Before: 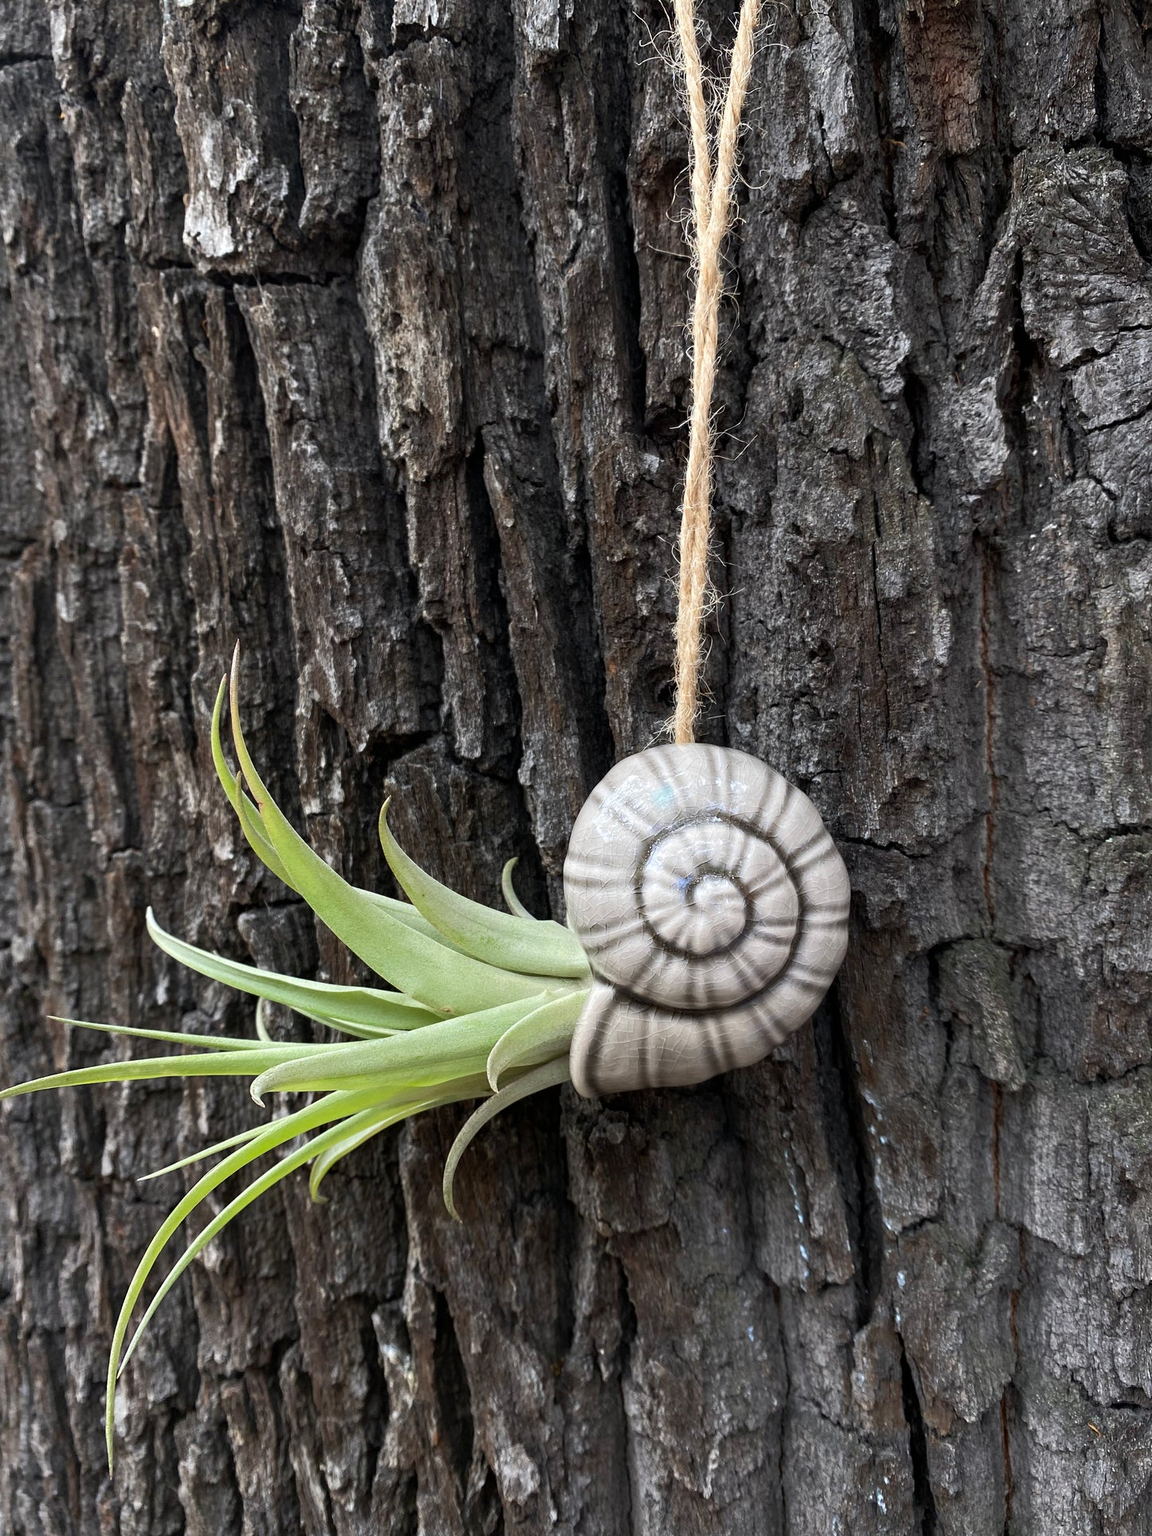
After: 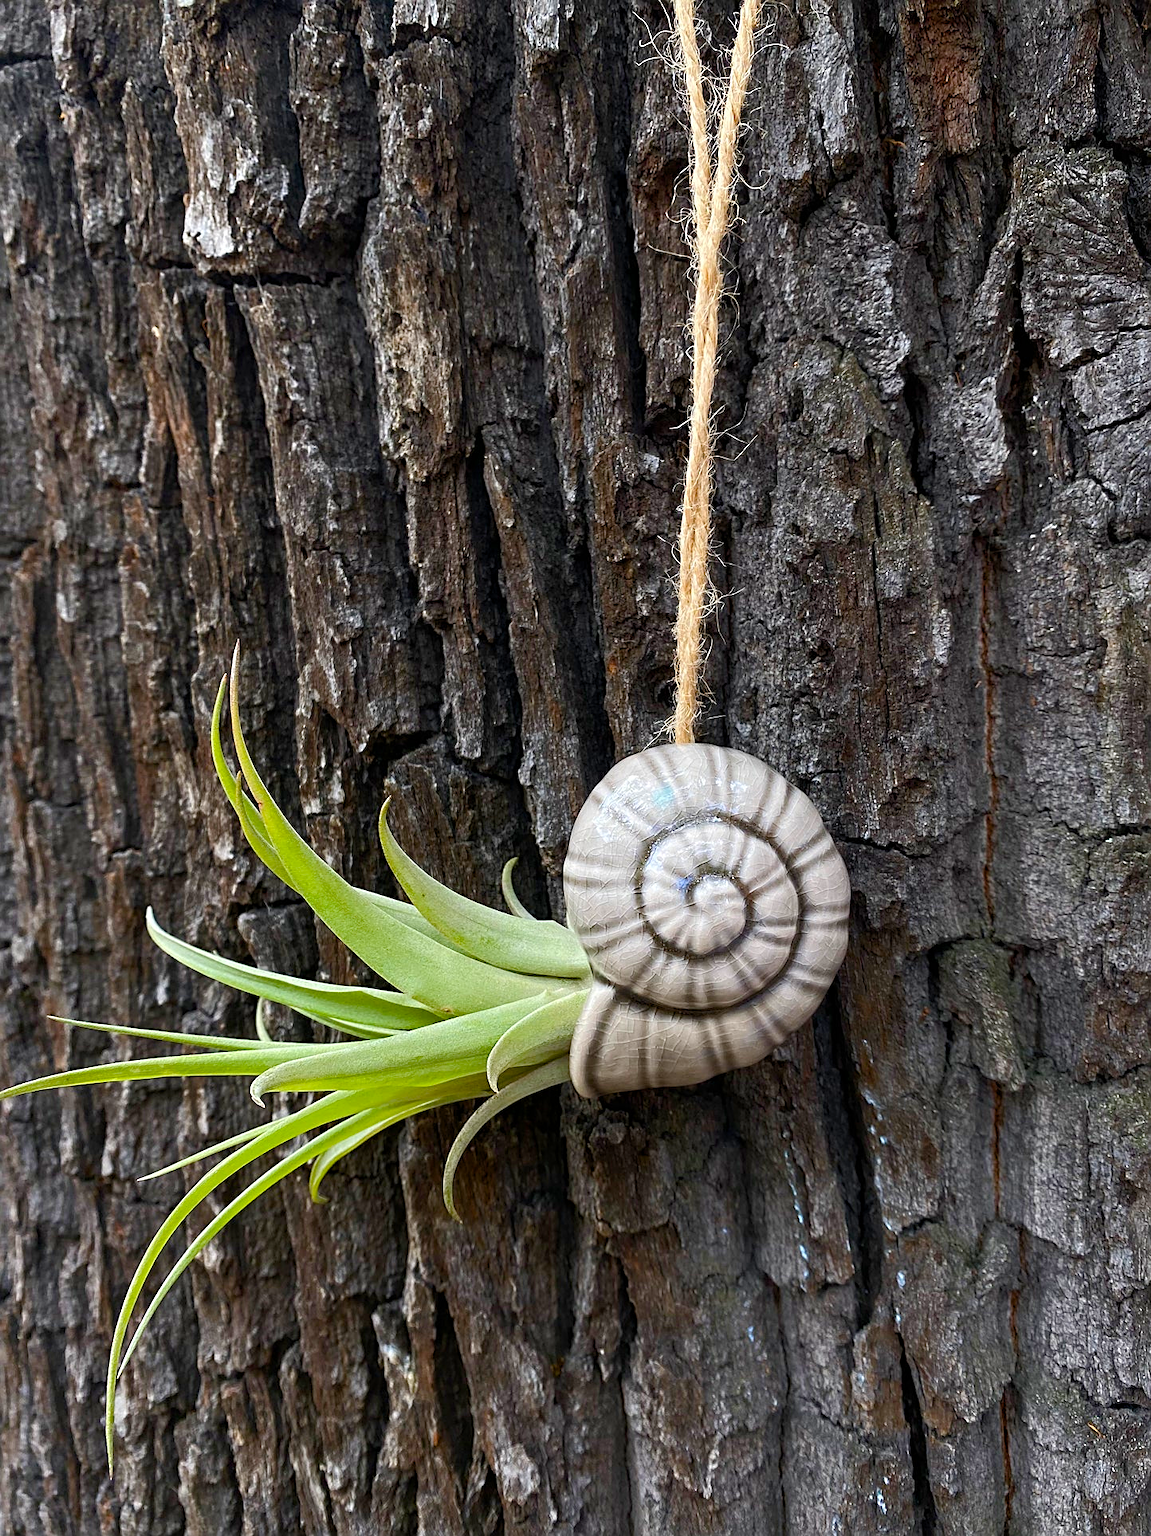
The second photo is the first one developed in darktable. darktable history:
sharpen: on, module defaults
color balance rgb: linear chroma grading › global chroma 14.405%, perceptual saturation grading › global saturation 20%, perceptual saturation grading › highlights -14.12%, perceptual saturation grading › shadows 50.072%, global vibrance 20%
